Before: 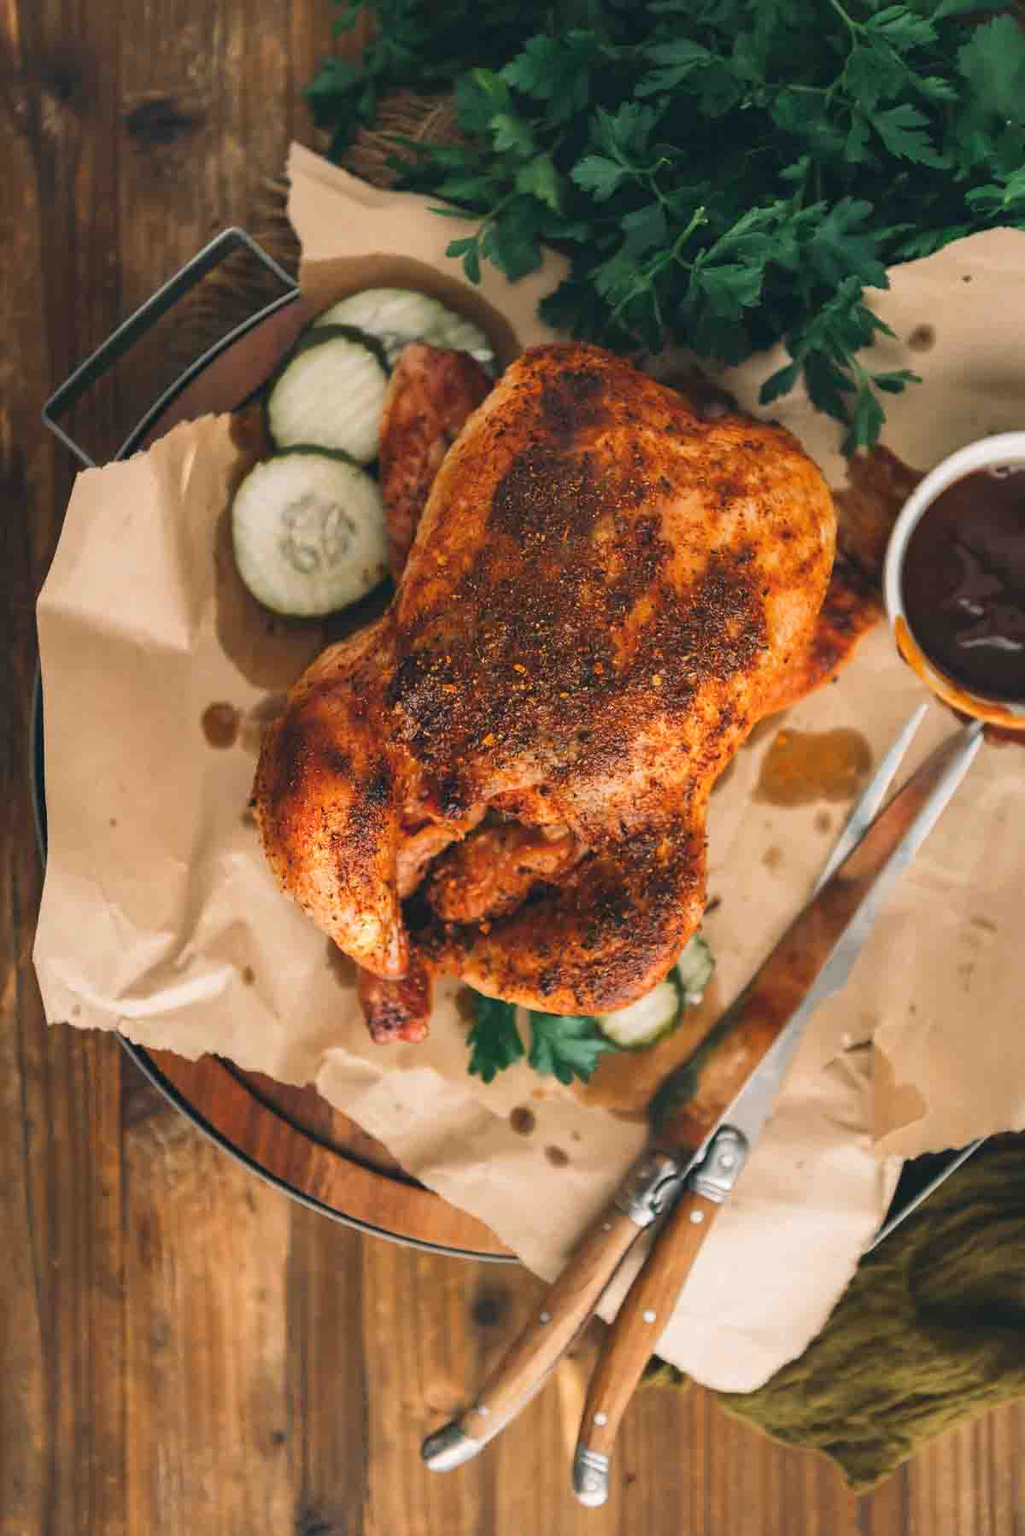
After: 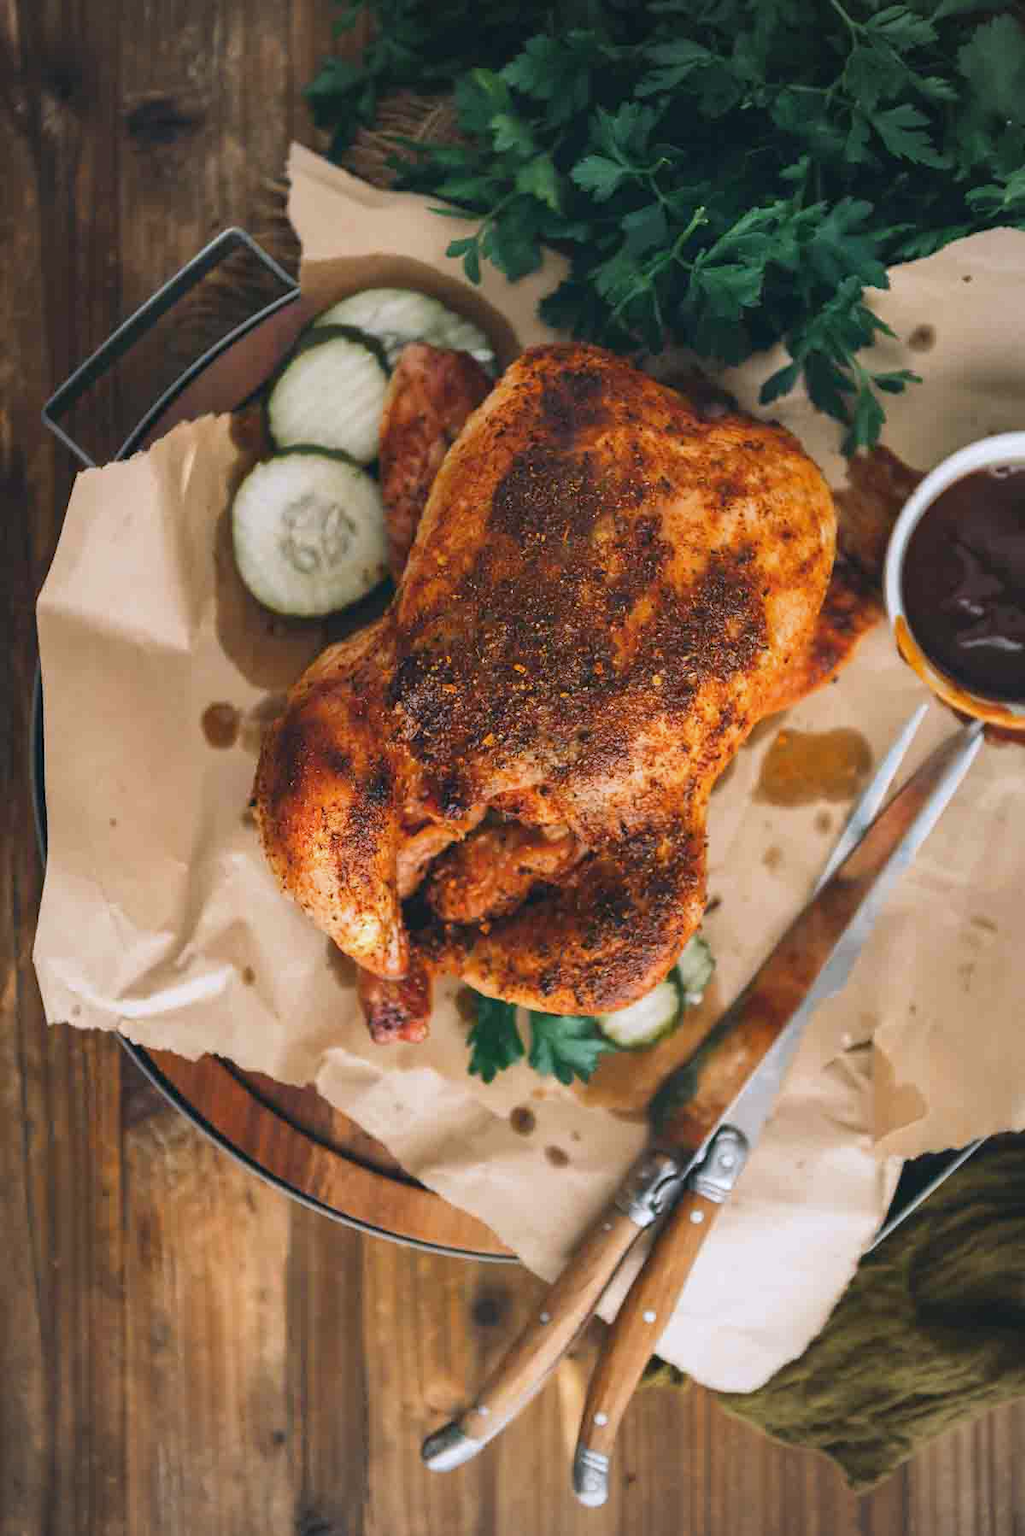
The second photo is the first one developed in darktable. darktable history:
vignetting: unbound false
white balance: red 0.954, blue 1.079
